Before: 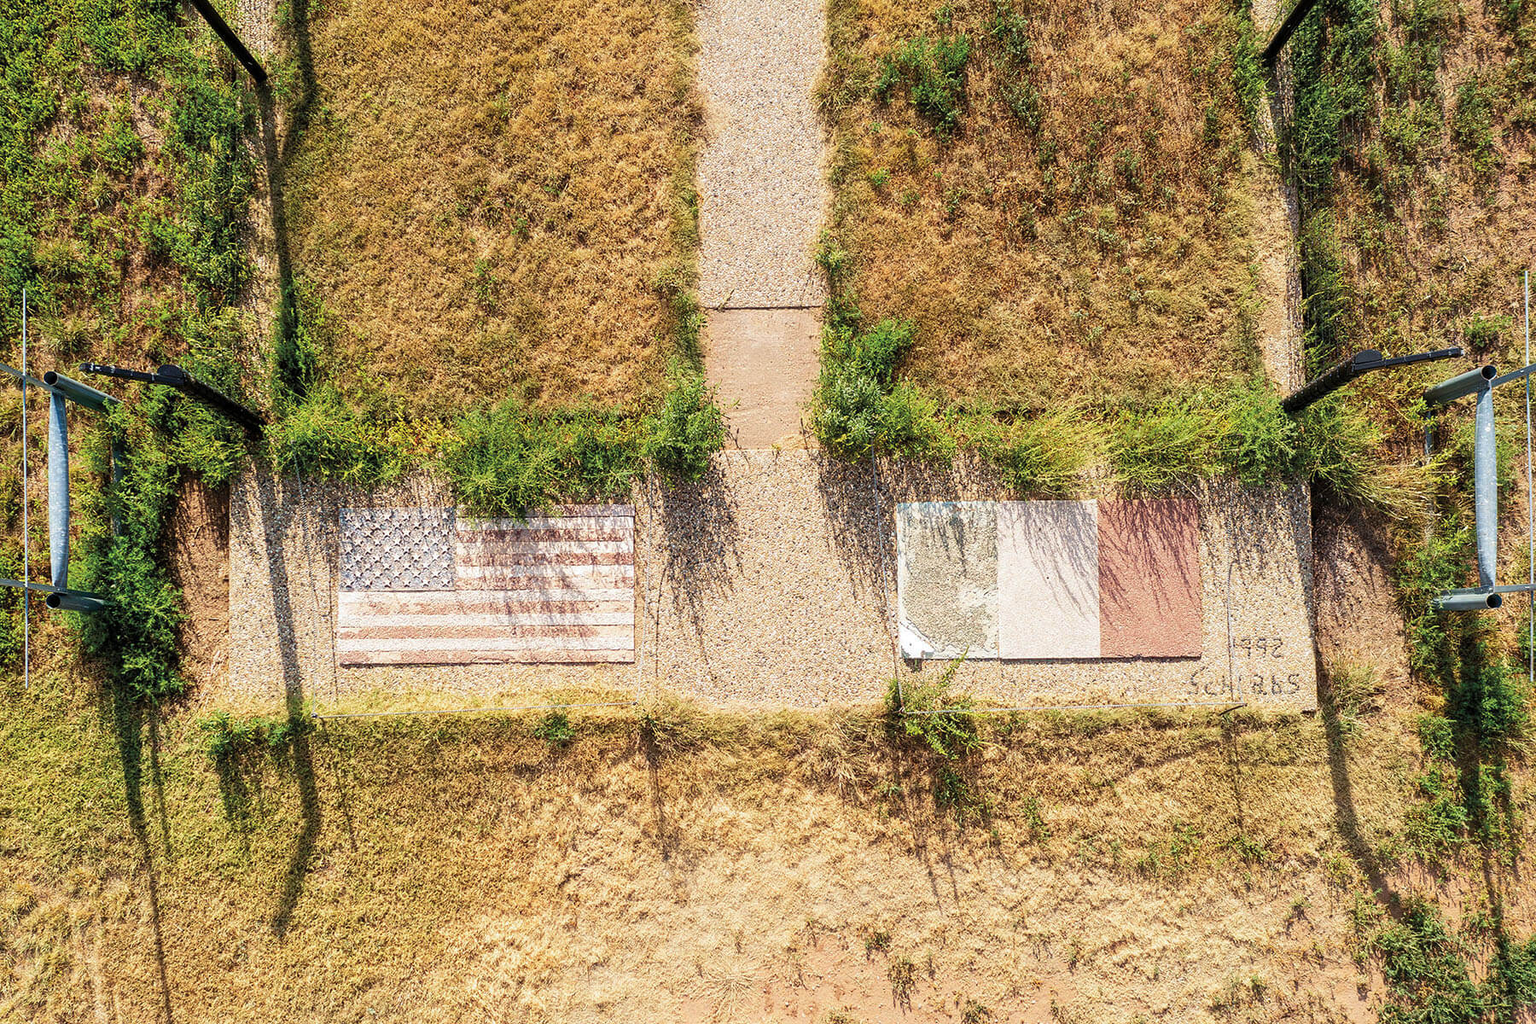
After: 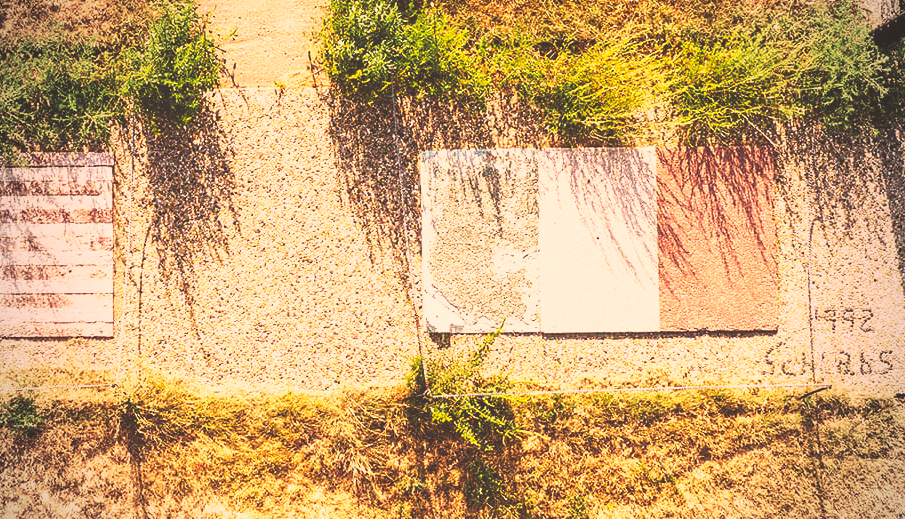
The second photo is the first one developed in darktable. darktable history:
base curve: curves: ch0 [(0, 0.036) (0.007, 0.037) (0.604, 0.887) (1, 1)], preserve colors none
vignetting: fall-off start 71.74%
crop: left 35.03%, top 36.625%, right 14.663%, bottom 20.057%
color correction: highlights a* 17.88, highlights b* 18.79
